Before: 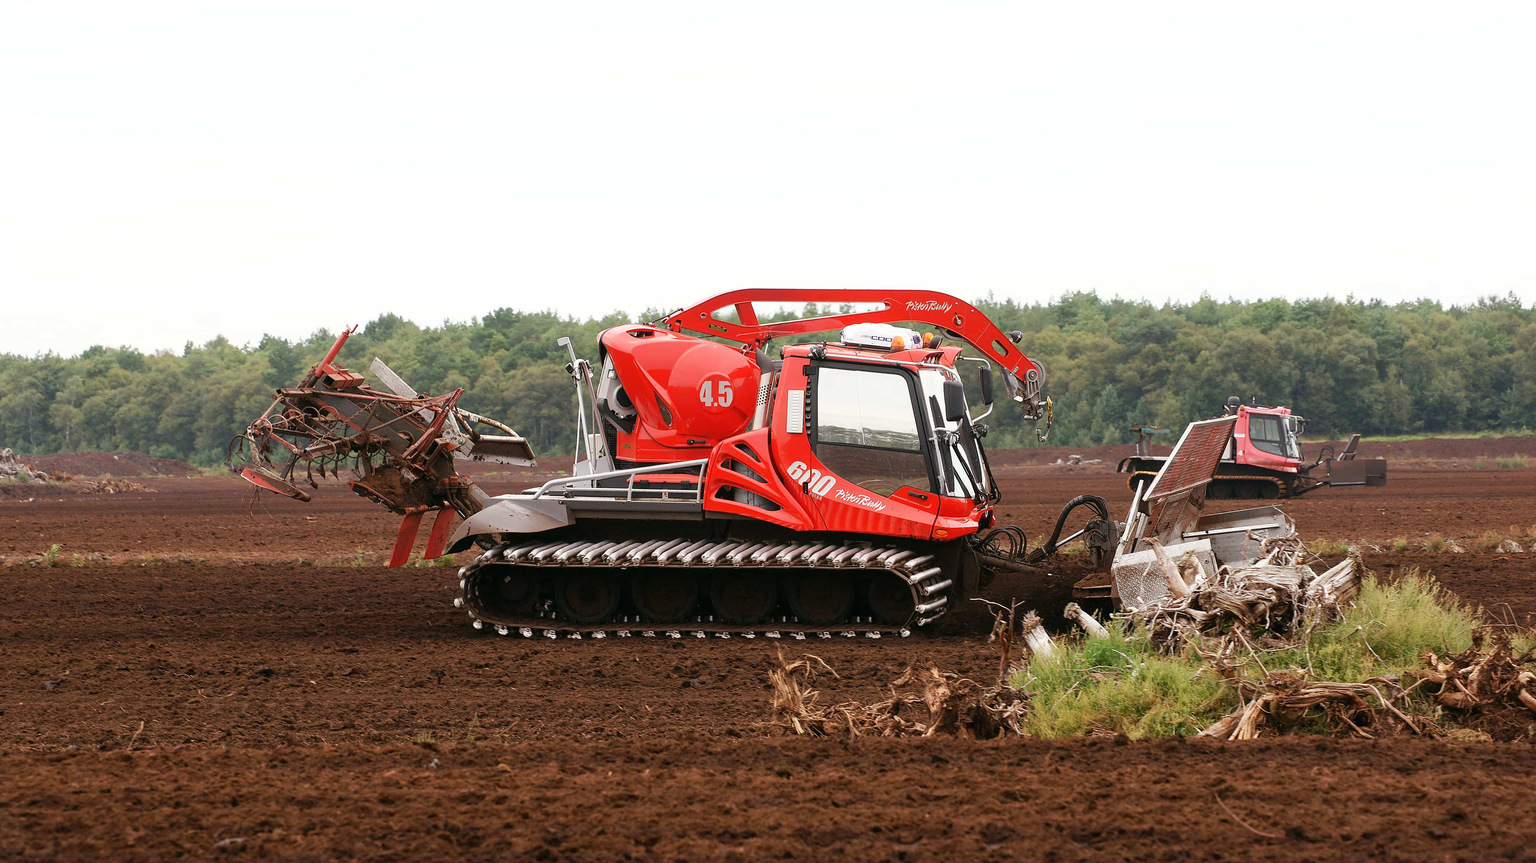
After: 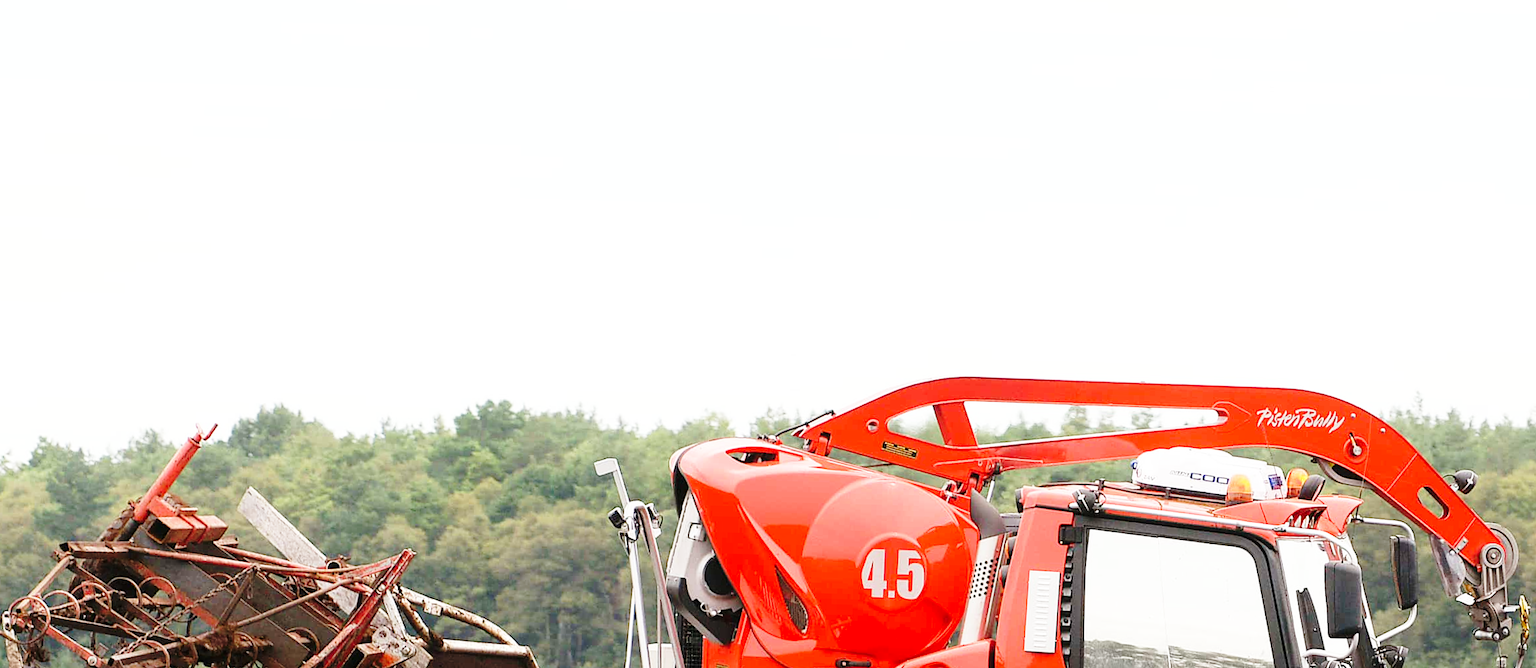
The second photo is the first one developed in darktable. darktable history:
crop: left 15.306%, top 9.065%, right 30.789%, bottom 48.638%
rotate and perspective: rotation 1.57°, crop left 0.018, crop right 0.982, crop top 0.039, crop bottom 0.961
base curve: curves: ch0 [(0, 0) (0.028, 0.03) (0.121, 0.232) (0.46, 0.748) (0.859, 0.968) (1, 1)], preserve colors none
